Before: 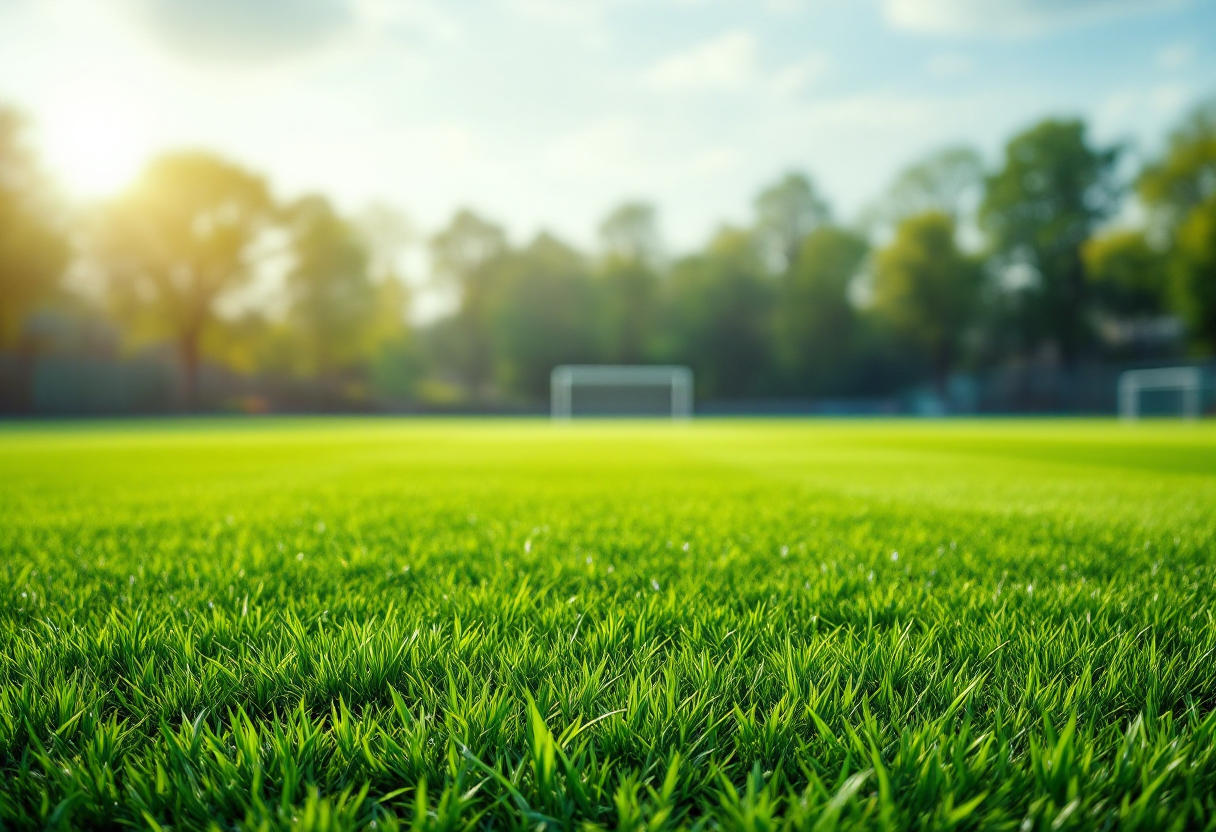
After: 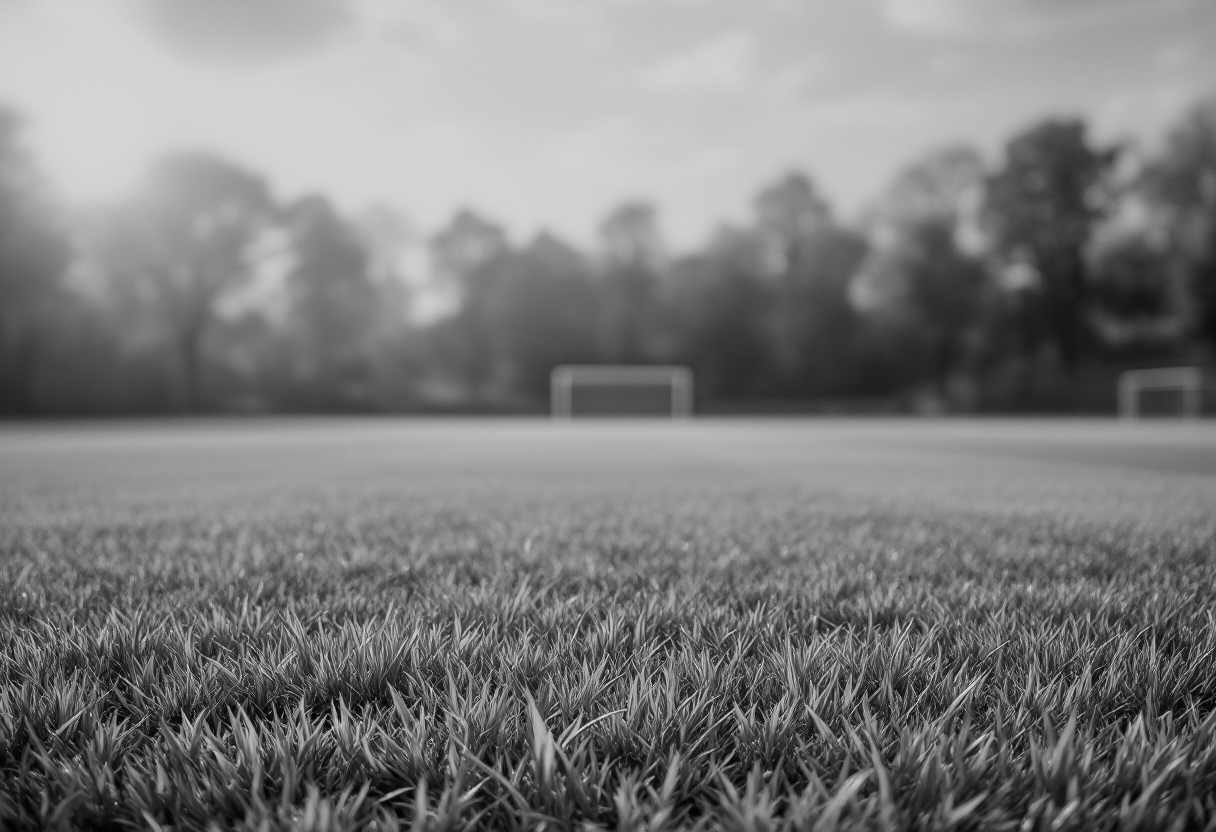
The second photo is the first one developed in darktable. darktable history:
graduated density: rotation 5.63°, offset 76.9
monochrome: size 1
